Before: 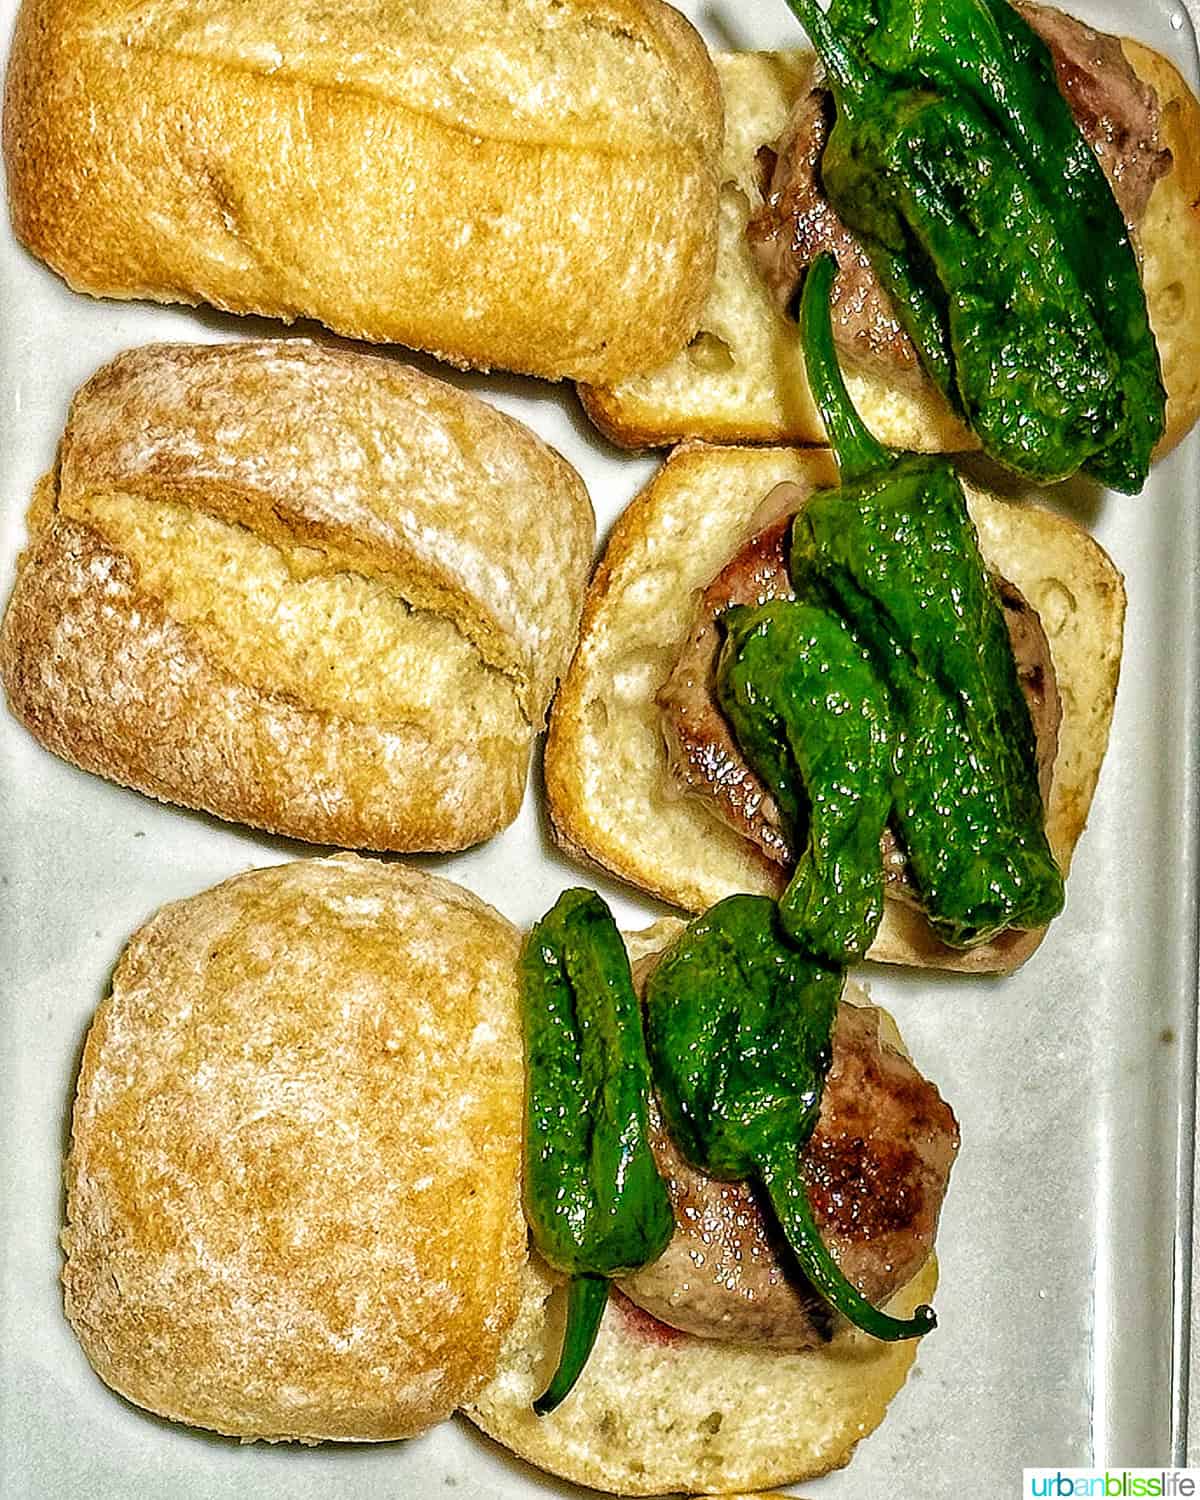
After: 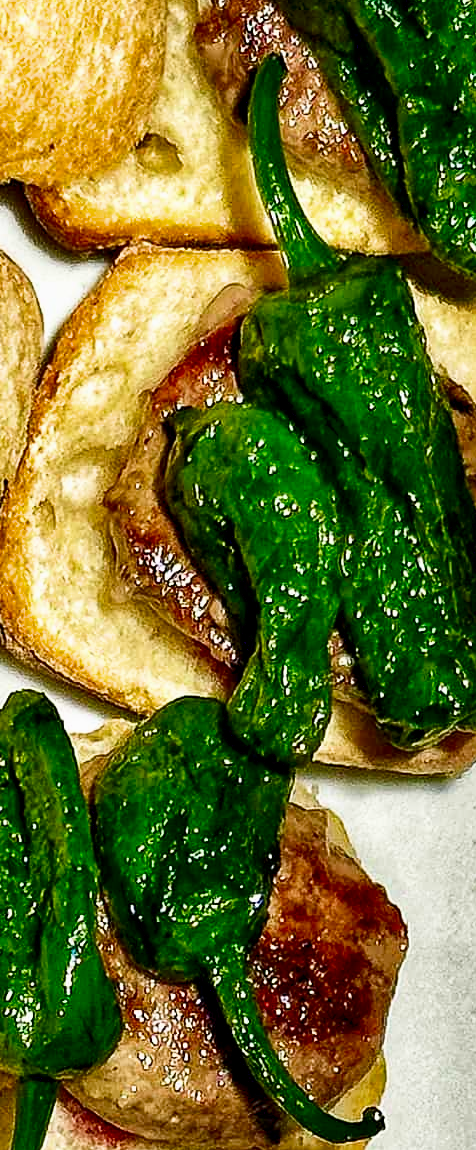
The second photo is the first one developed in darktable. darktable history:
exposure: black level correction 0.001, exposure 0.677 EV, compensate highlight preservation false
filmic rgb: black relative exposure -14.2 EV, white relative exposure 3.37 EV, hardness 7.92, contrast 0.991
contrast brightness saturation: contrast 0.096, brightness -0.276, saturation 0.139
crop: left 46.028%, top 13.224%, right 14.223%, bottom 10.096%
